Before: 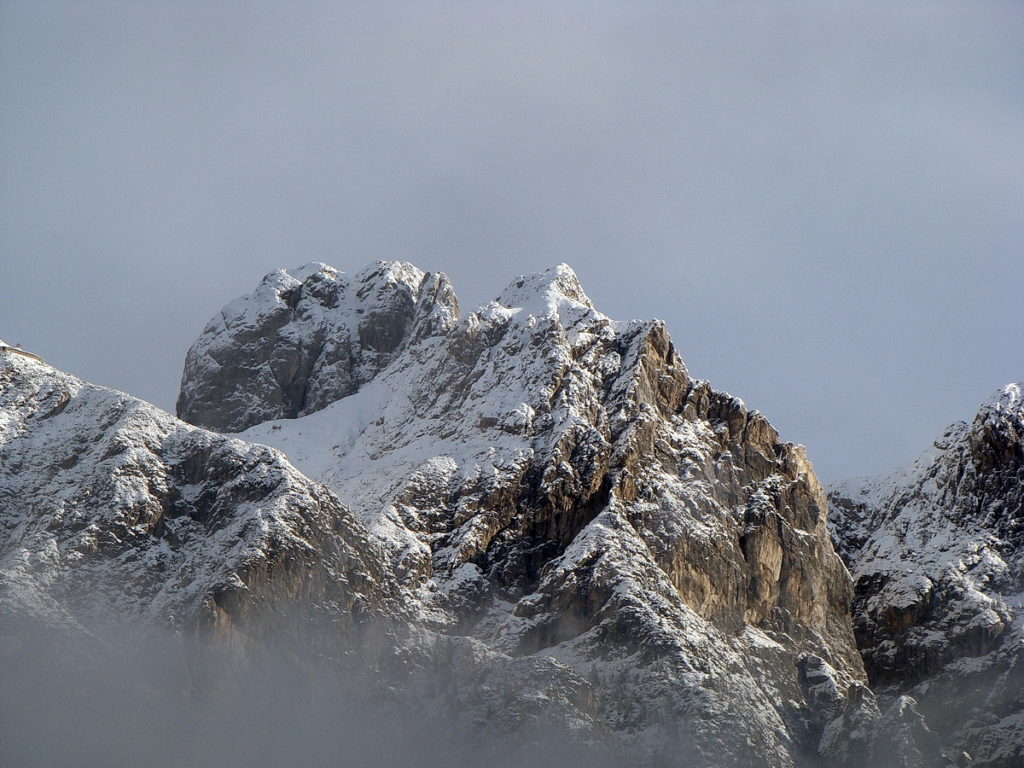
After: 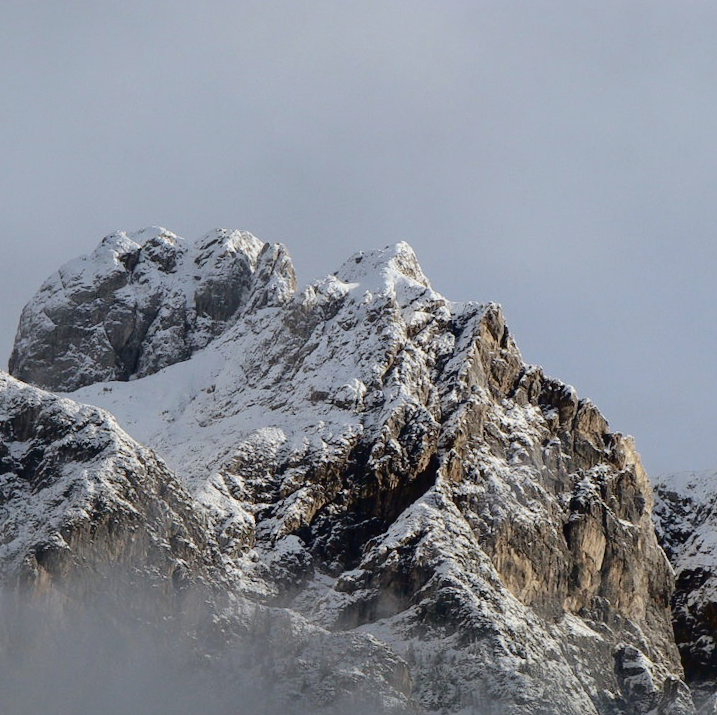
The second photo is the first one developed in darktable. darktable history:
tone curve: curves: ch0 [(0, 0) (0.003, 0.025) (0.011, 0.027) (0.025, 0.032) (0.044, 0.037) (0.069, 0.044) (0.1, 0.054) (0.136, 0.084) (0.177, 0.128) (0.224, 0.196) (0.277, 0.281) (0.335, 0.376) (0.399, 0.461) (0.468, 0.534) (0.543, 0.613) (0.623, 0.692) (0.709, 0.77) (0.801, 0.849) (0.898, 0.934) (1, 1)], color space Lab, independent channels, preserve colors none
tone equalizer: -8 EV -0.001 EV, -7 EV 0.001 EV, -6 EV -0.004 EV, -5 EV -0.005 EV, -4 EV -0.071 EV, -3 EV -0.219 EV, -2 EV -0.258 EV, -1 EV 0.092 EV, +0 EV 0.329 EV, smoothing diameter 2.11%, edges refinement/feathering 16.72, mask exposure compensation -1.57 EV, filter diffusion 5
crop and rotate: angle -3.17°, left 13.962%, top 0.018%, right 10.936%, bottom 0.061%
